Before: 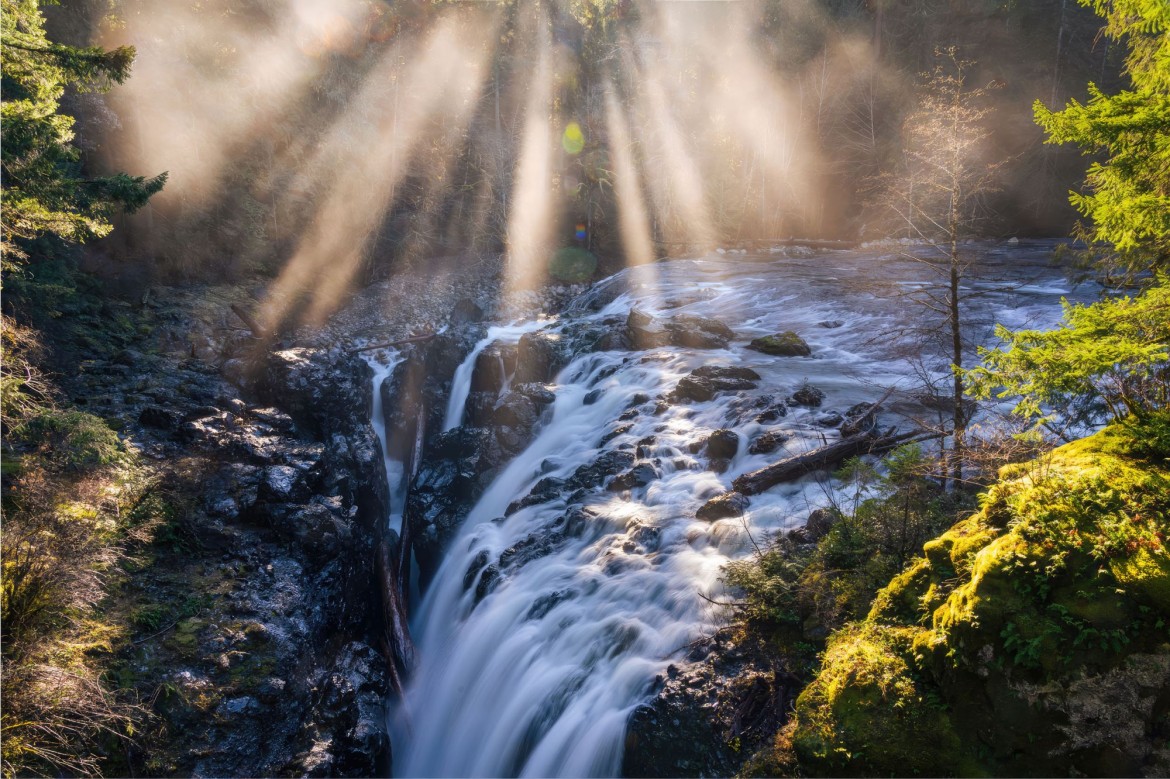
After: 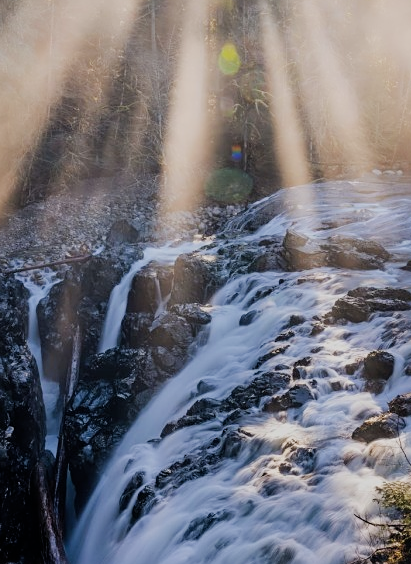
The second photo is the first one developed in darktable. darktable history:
sharpen: on, module defaults
filmic rgb: black relative exposure -7.65 EV, white relative exposure 4.56 EV, hardness 3.61
crop and rotate: left 29.476%, top 10.214%, right 35.32%, bottom 17.333%
